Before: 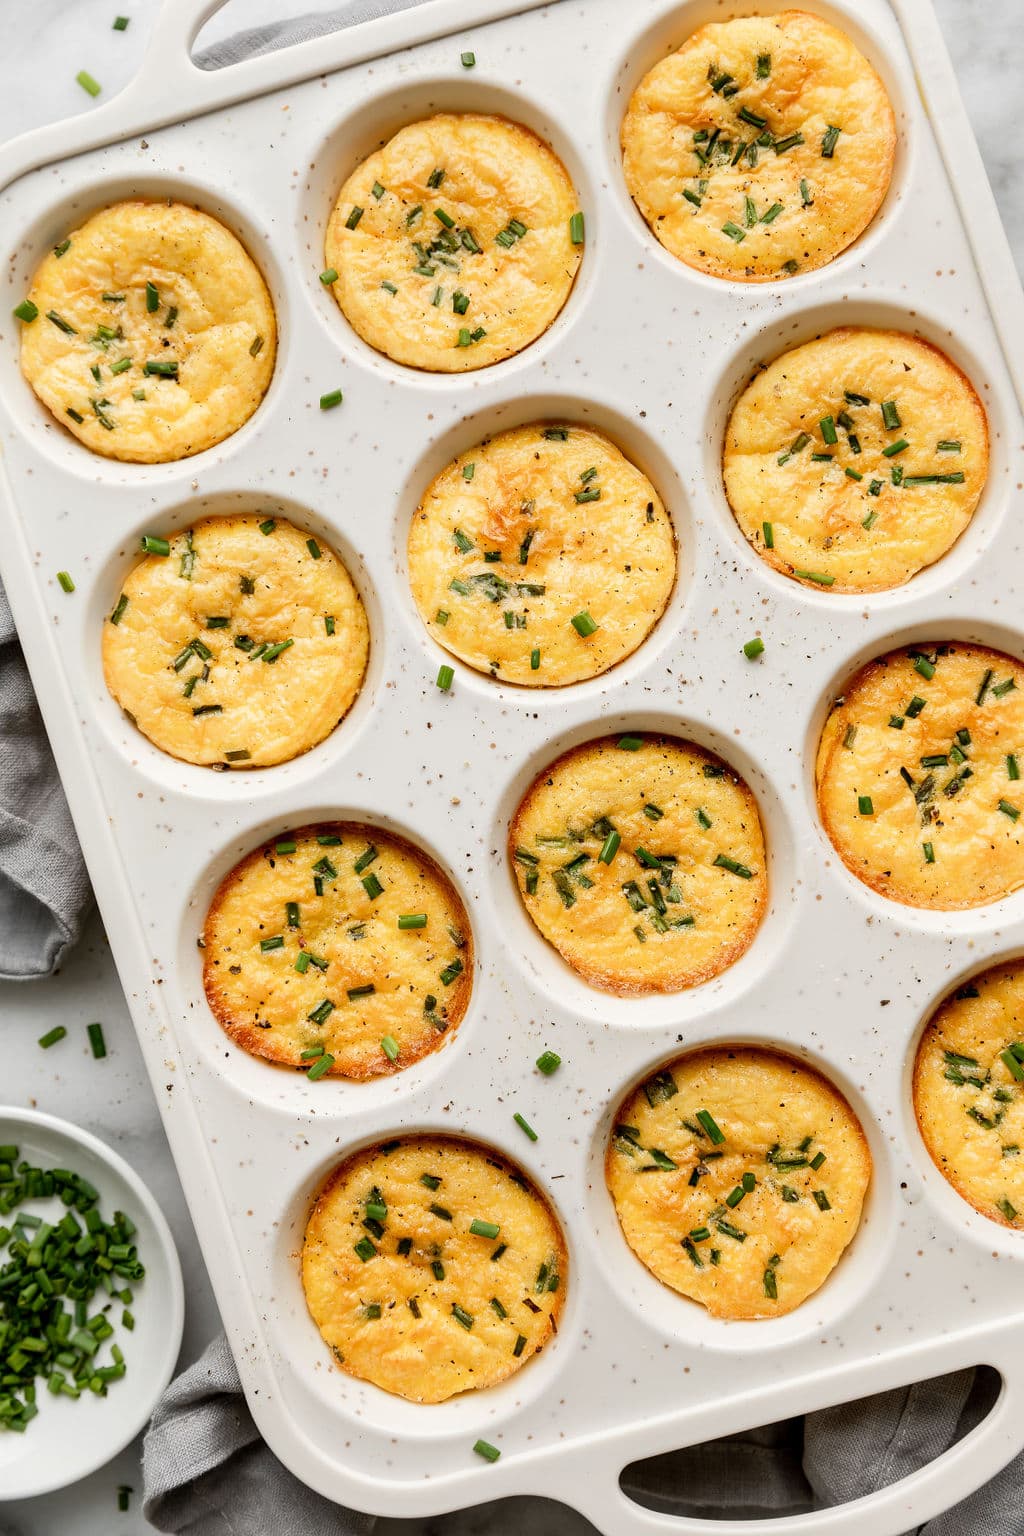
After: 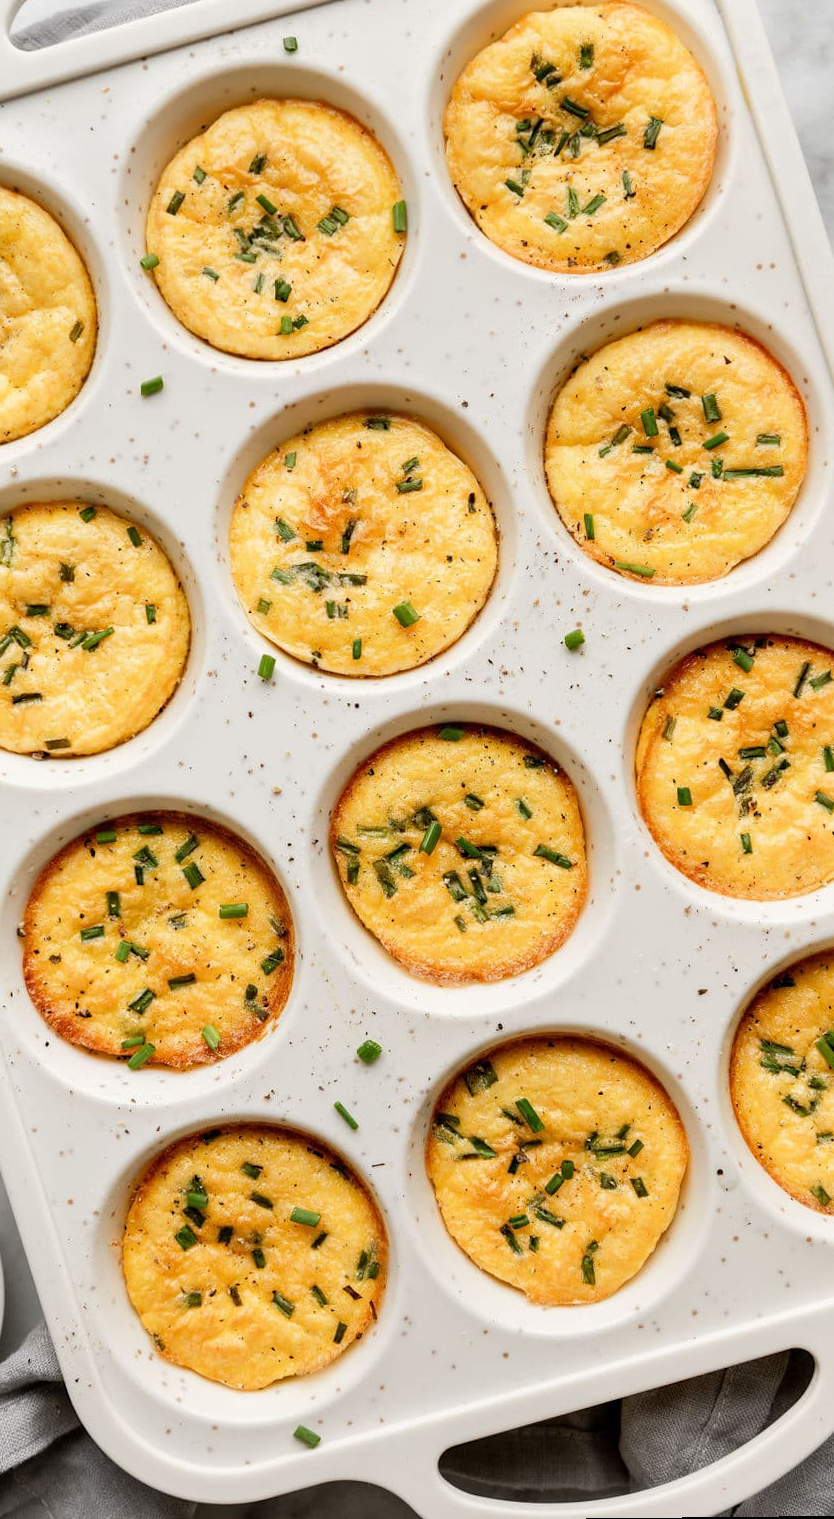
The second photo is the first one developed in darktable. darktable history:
rotate and perspective: rotation 0.174°, lens shift (vertical) 0.013, lens shift (horizontal) 0.019, shear 0.001, automatic cropping original format, crop left 0.007, crop right 0.991, crop top 0.016, crop bottom 0.997
crop: left 17.582%, bottom 0.031%
